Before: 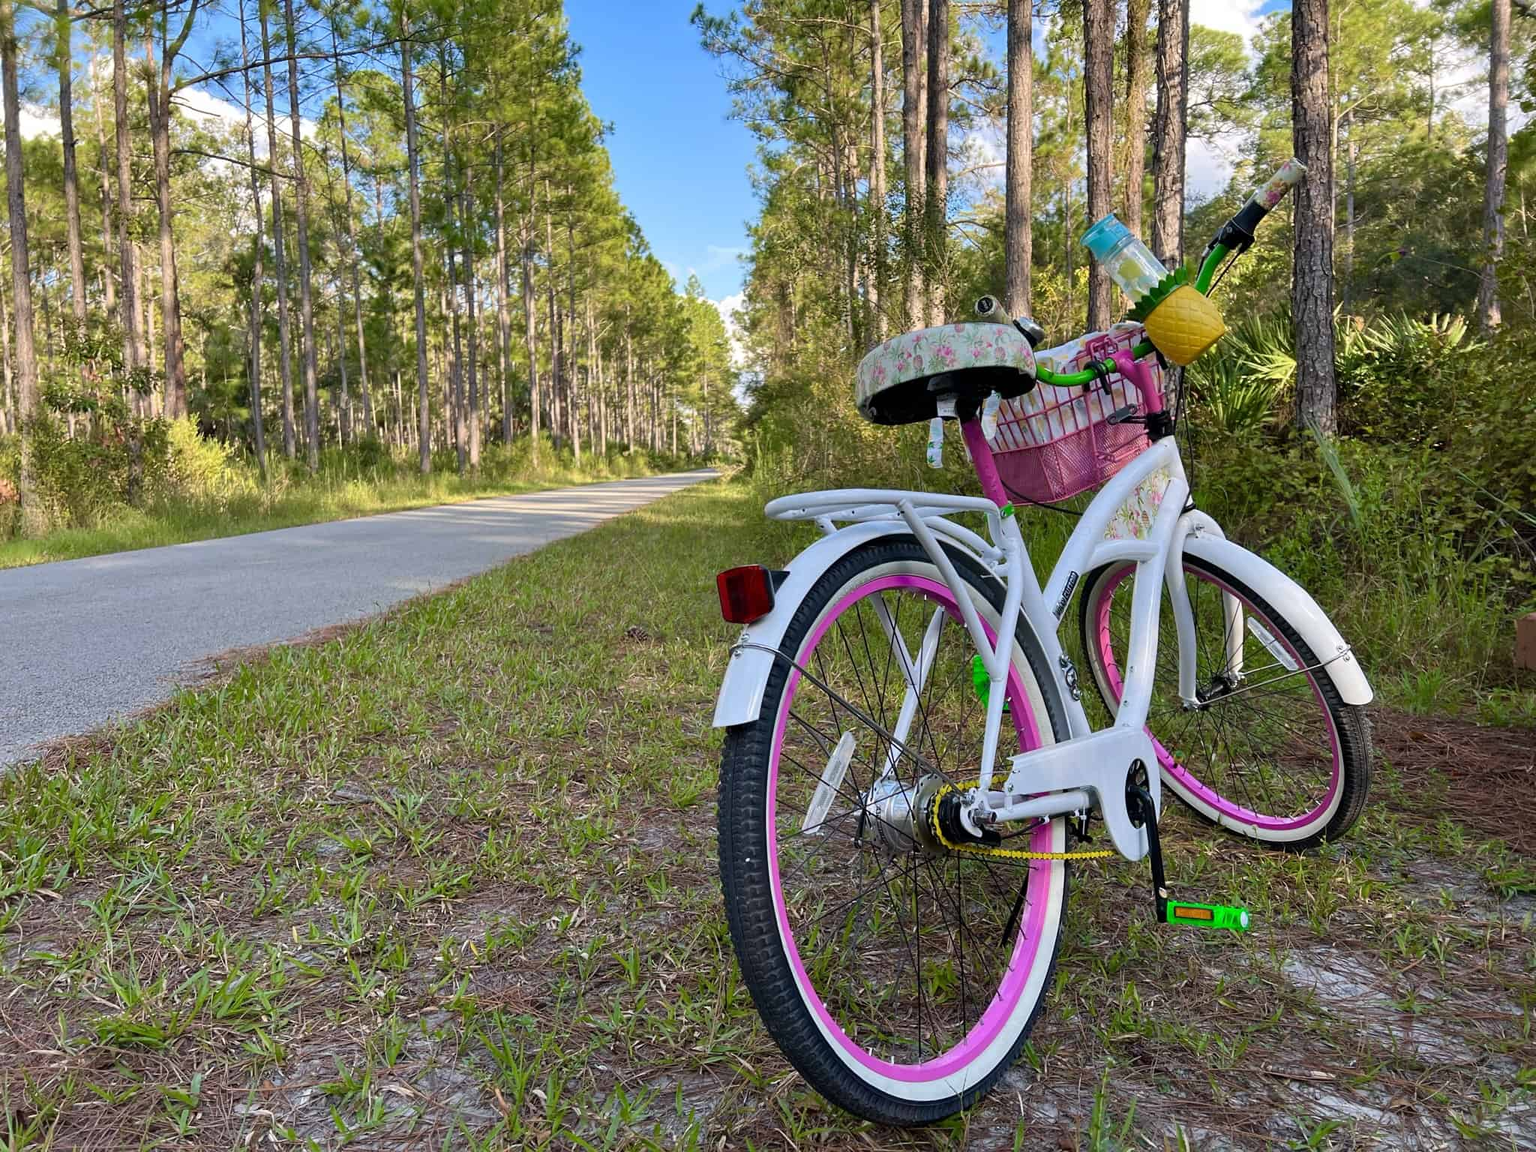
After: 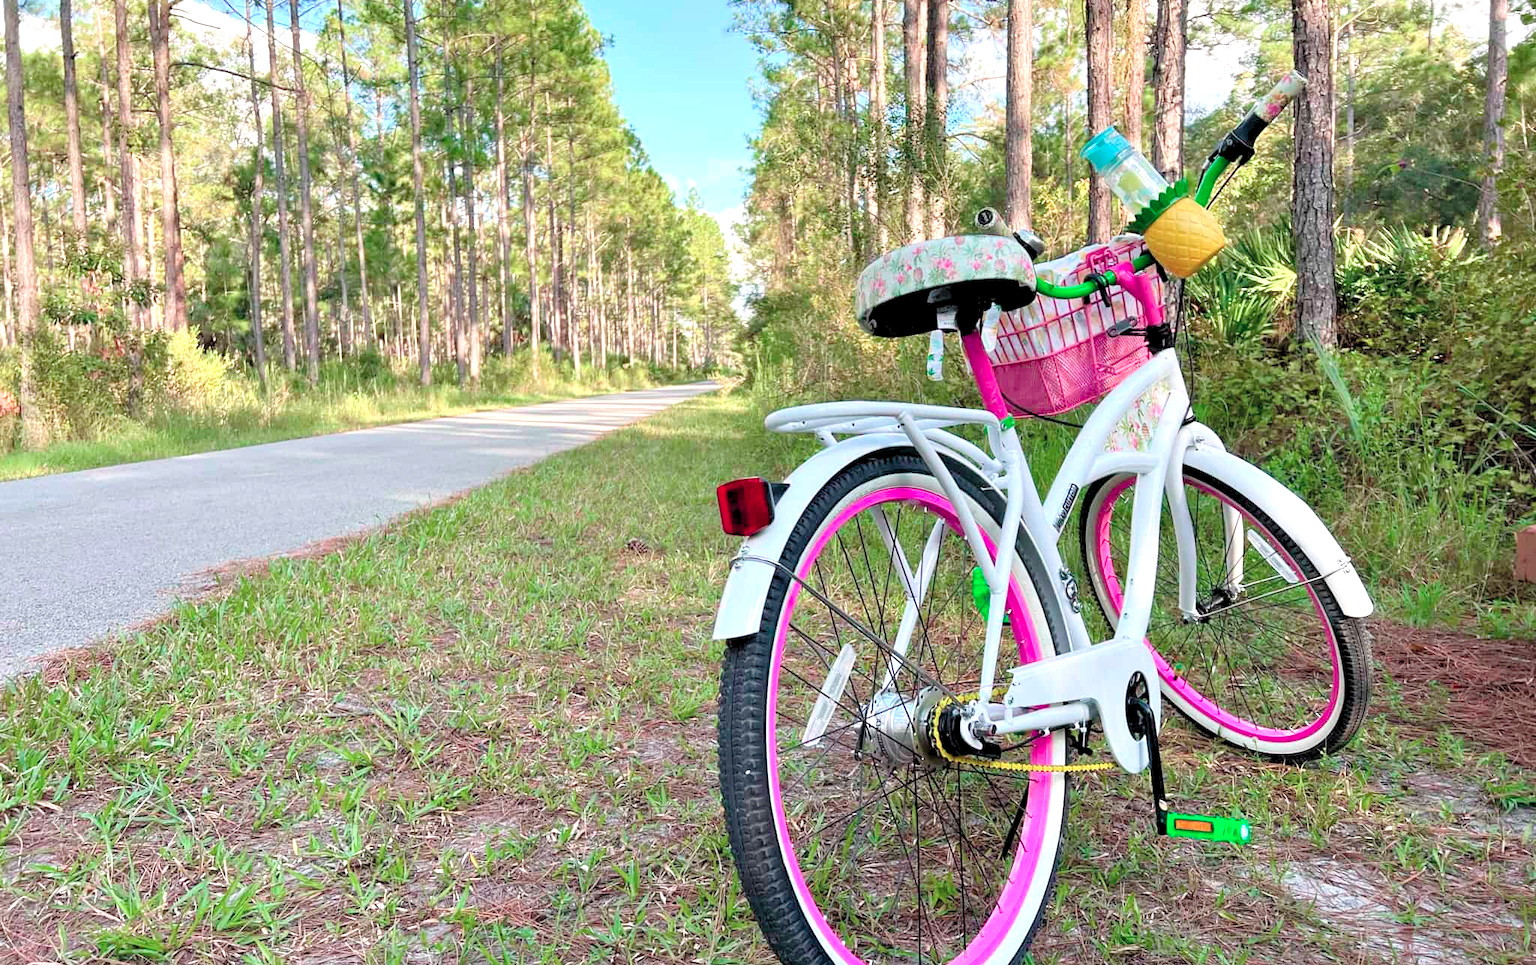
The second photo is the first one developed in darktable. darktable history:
color contrast: blue-yellow contrast 0.62
levels: levels [0.036, 0.364, 0.827]
crop: top 7.625%, bottom 8.027%
